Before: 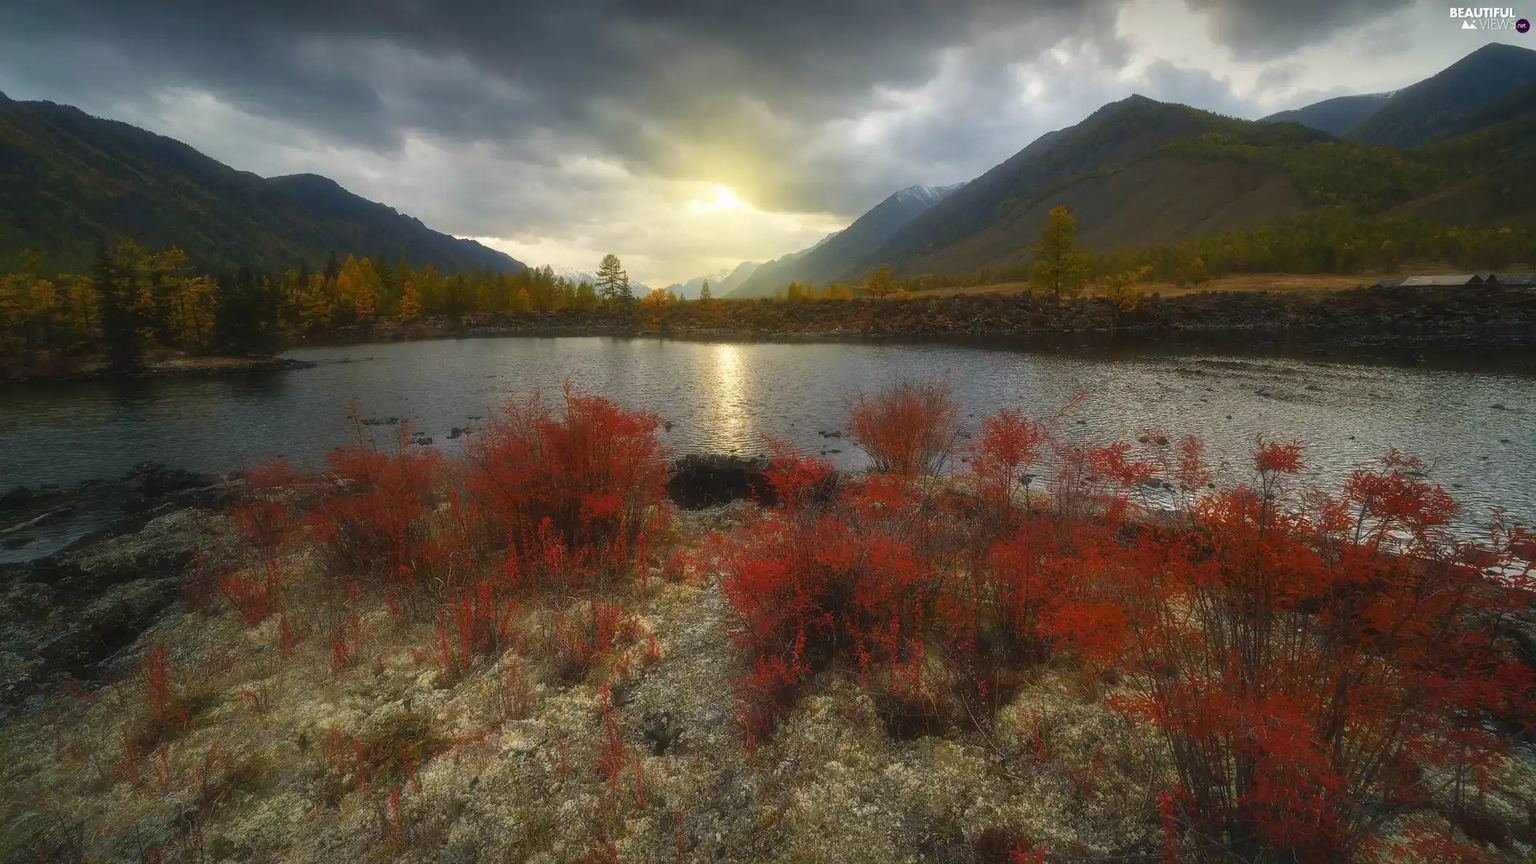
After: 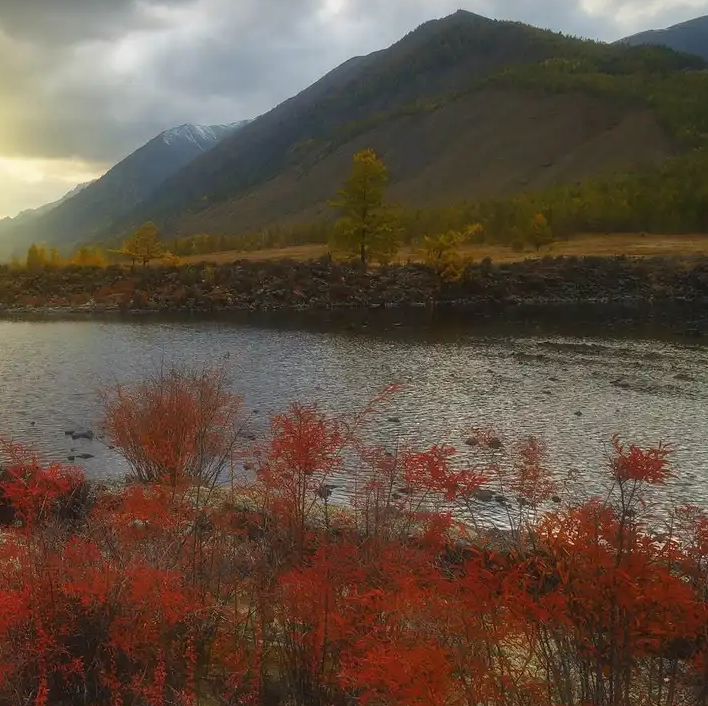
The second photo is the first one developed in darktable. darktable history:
crop and rotate: left 49.899%, top 10.089%, right 13.2%, bottom 24.493%
